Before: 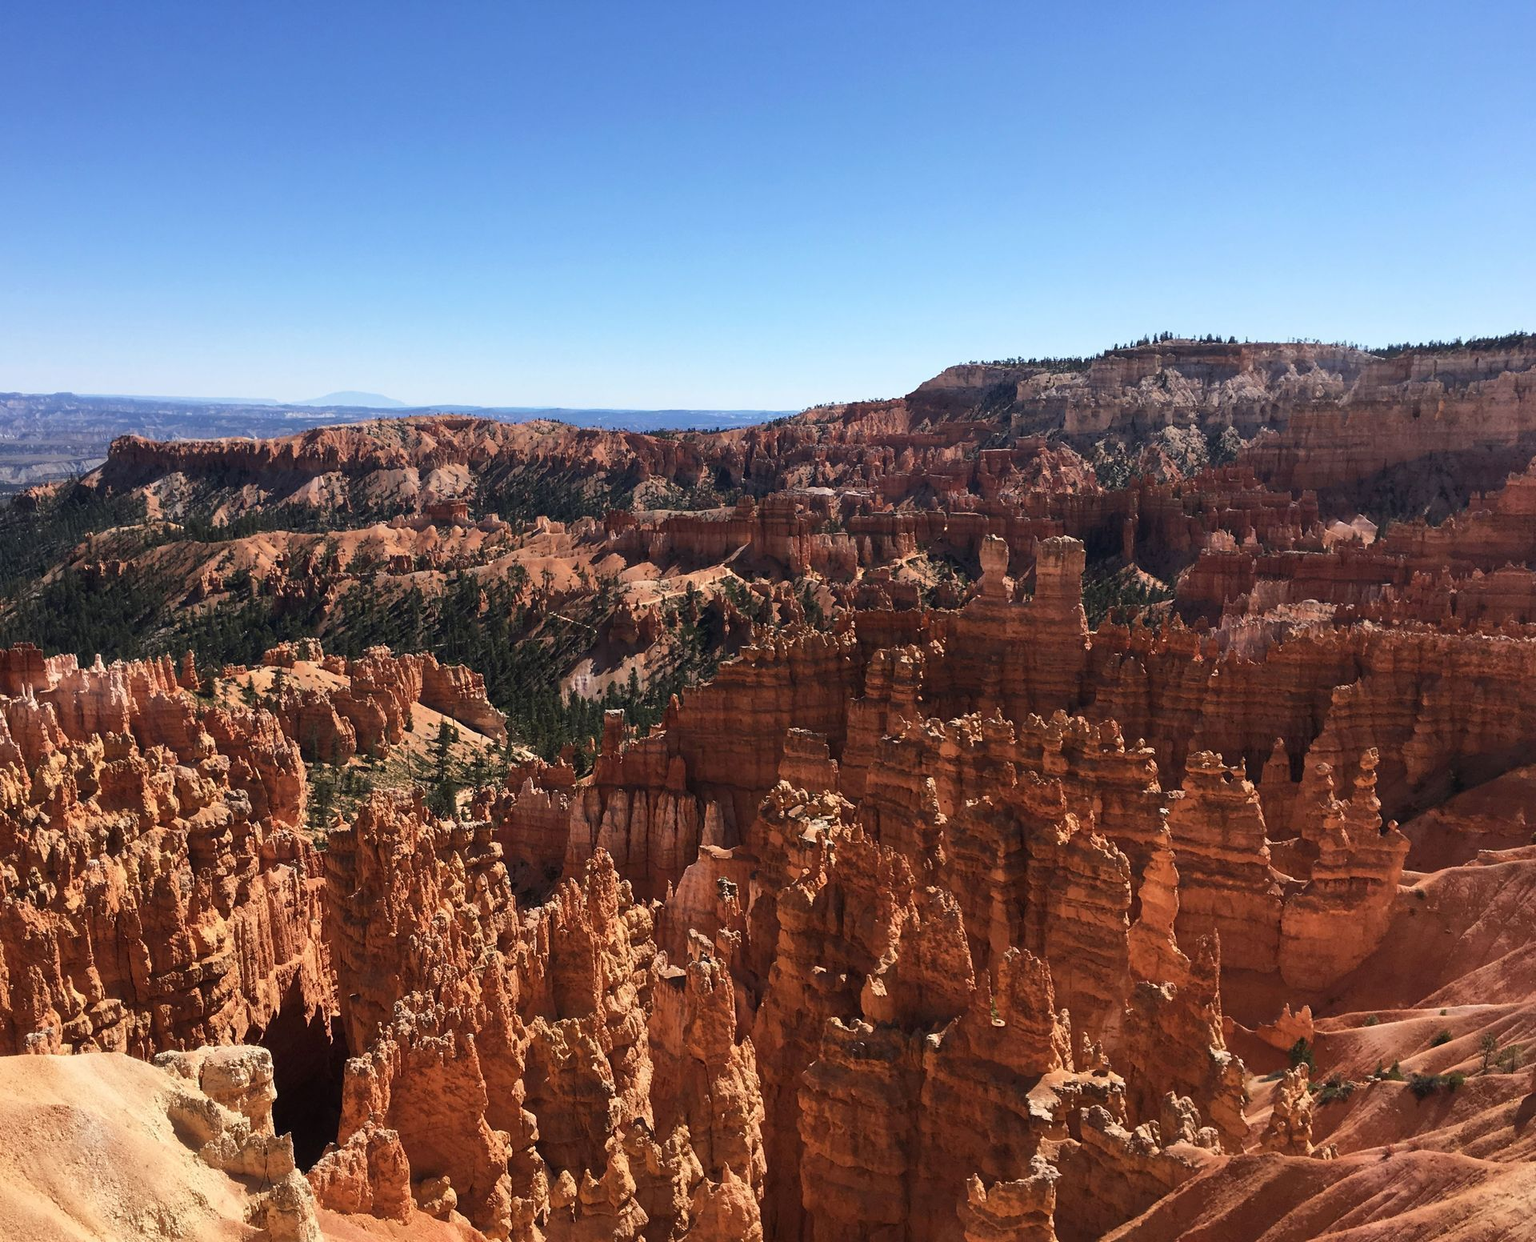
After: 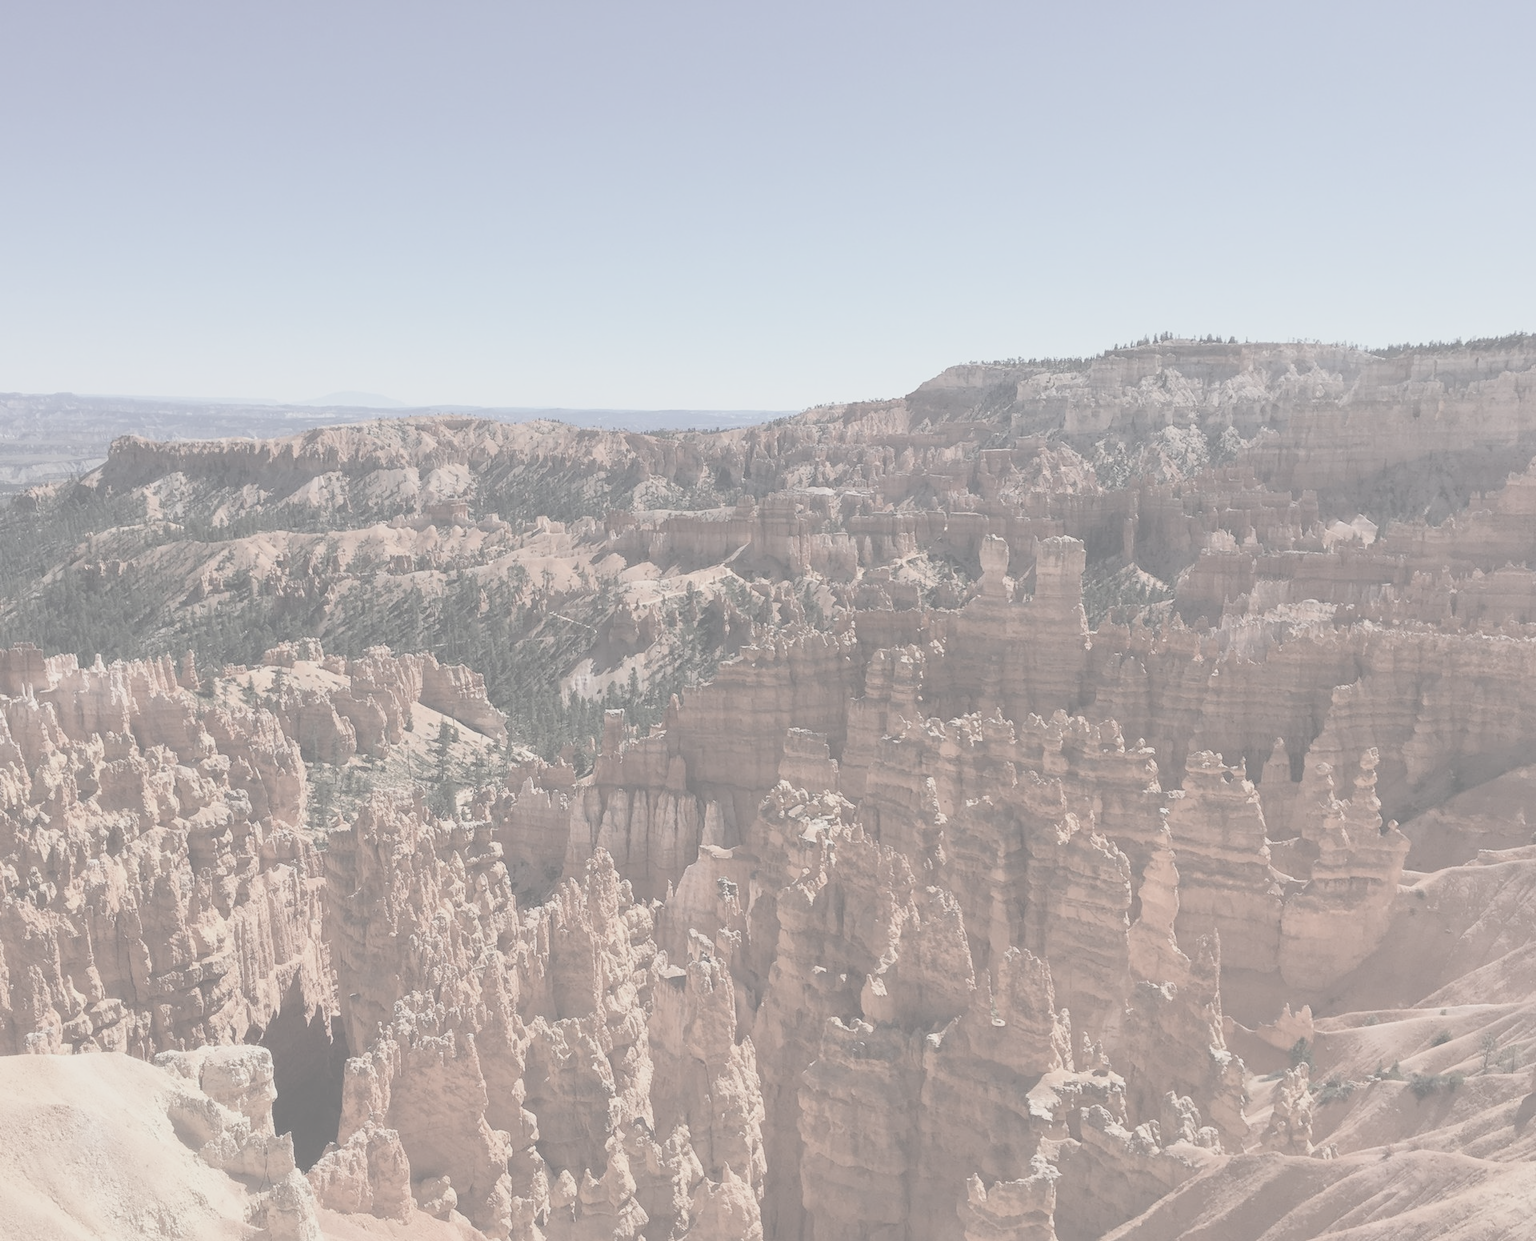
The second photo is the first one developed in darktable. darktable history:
contrast brightness saturation: contrast -0.335, brightness 0.757, saturation -0.778
